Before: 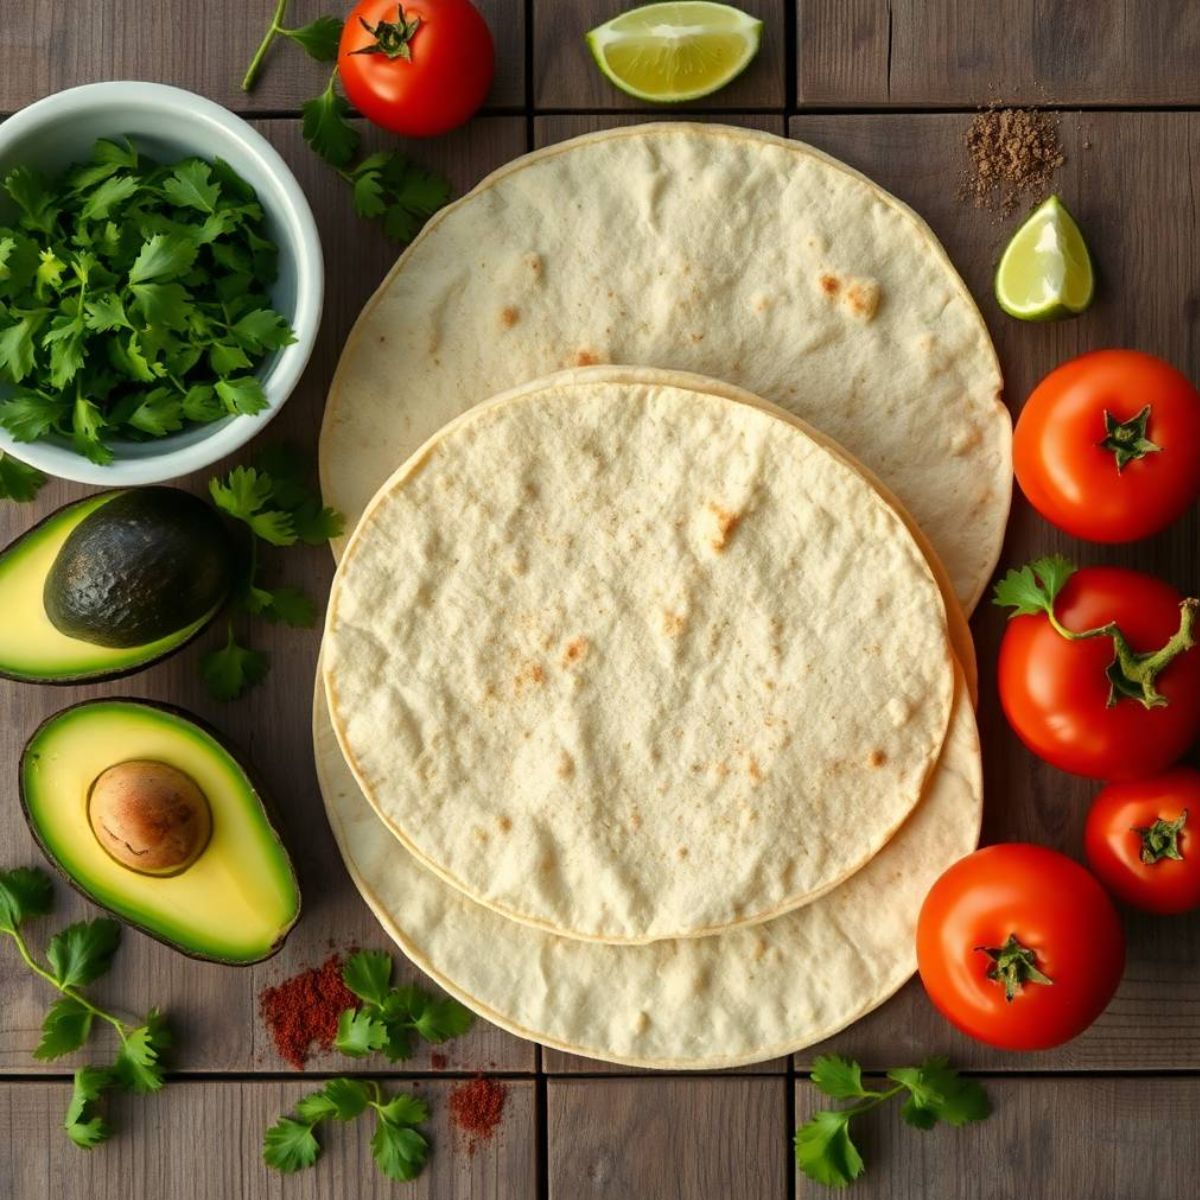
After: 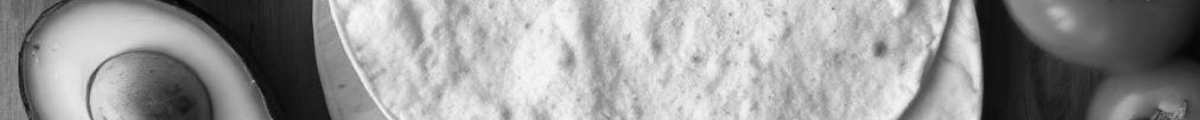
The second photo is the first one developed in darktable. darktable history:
crop and rotate: top 59.084%, bottom 30.916%
monochrome: size 3.1
